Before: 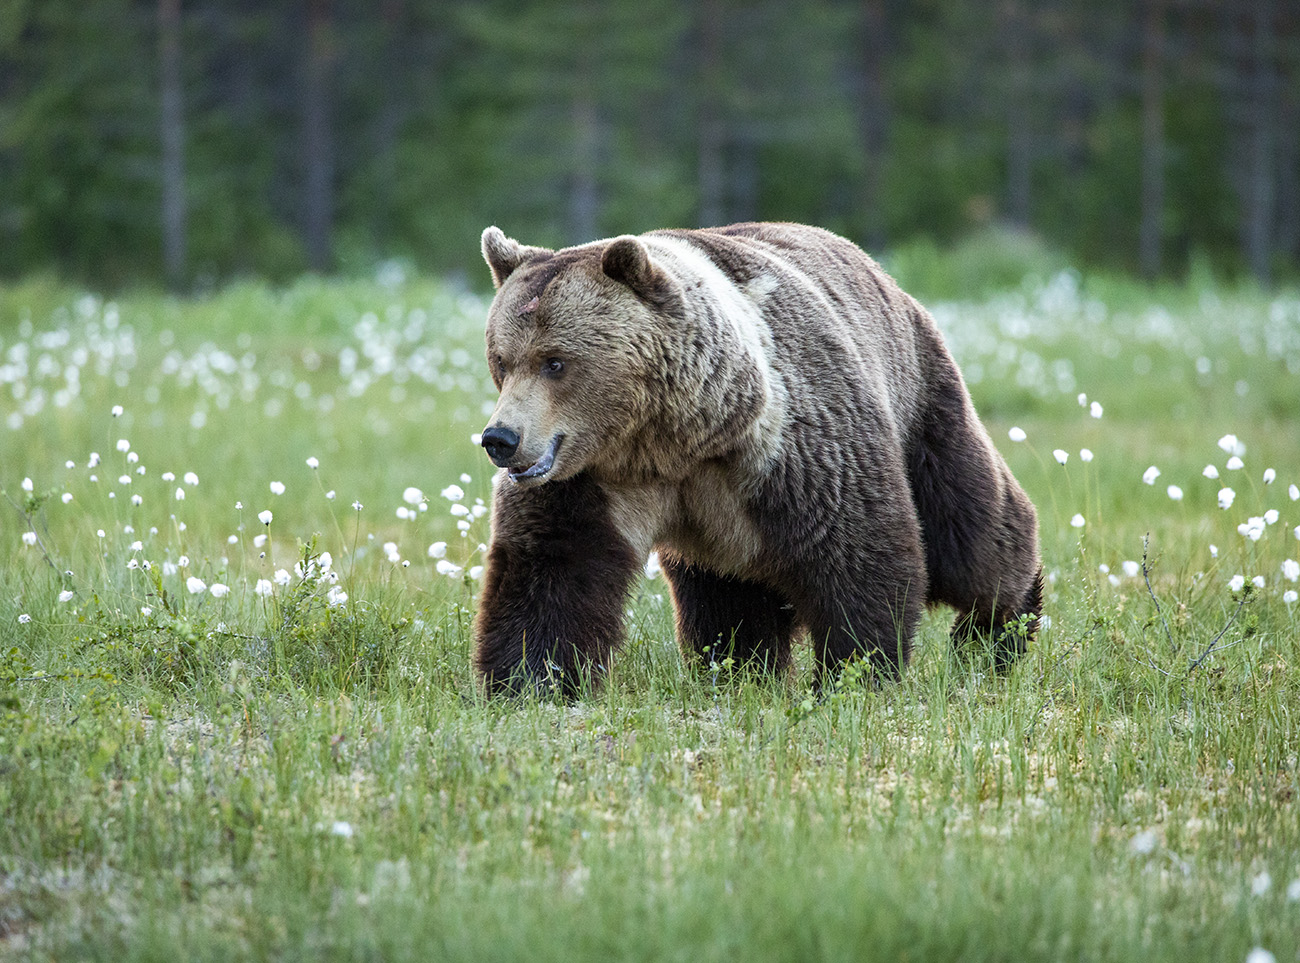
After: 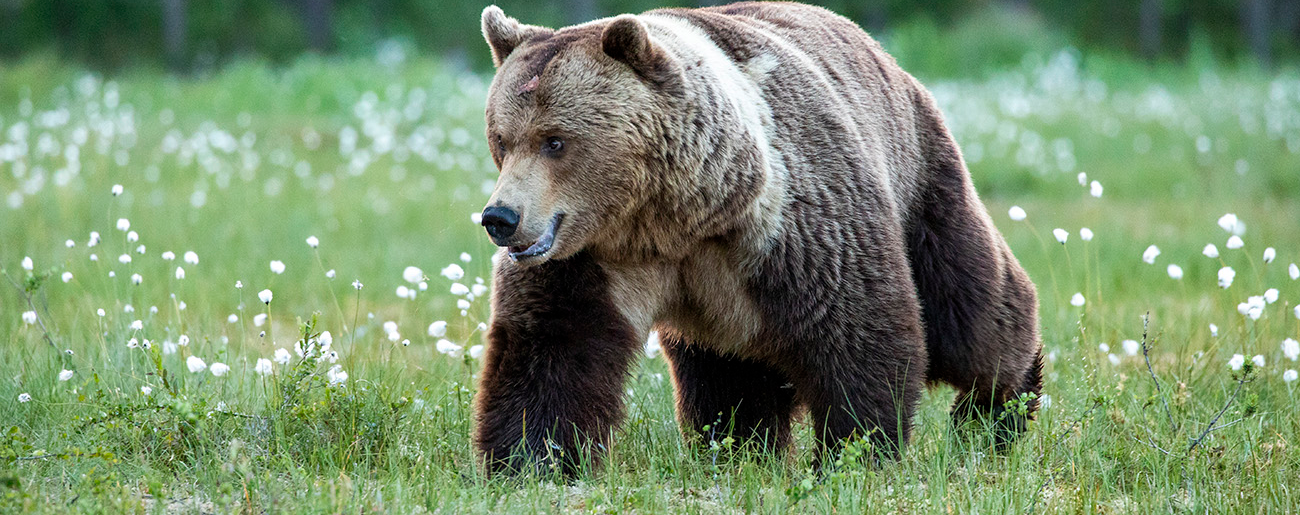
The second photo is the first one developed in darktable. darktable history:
crop and rotate: top 23.043%, bottom 23.437%
white balance: red 1, blue 1
